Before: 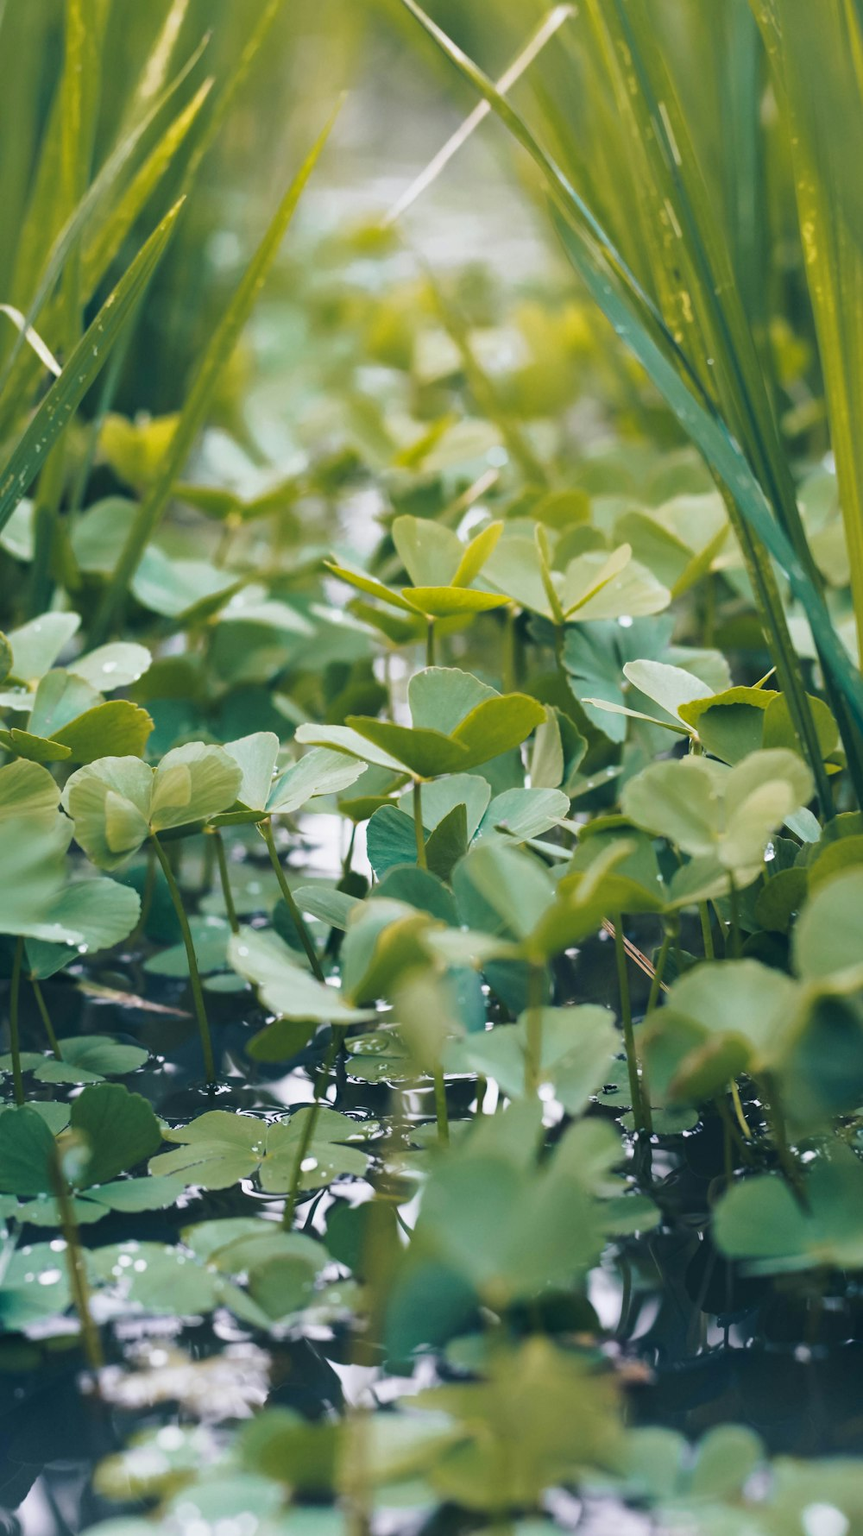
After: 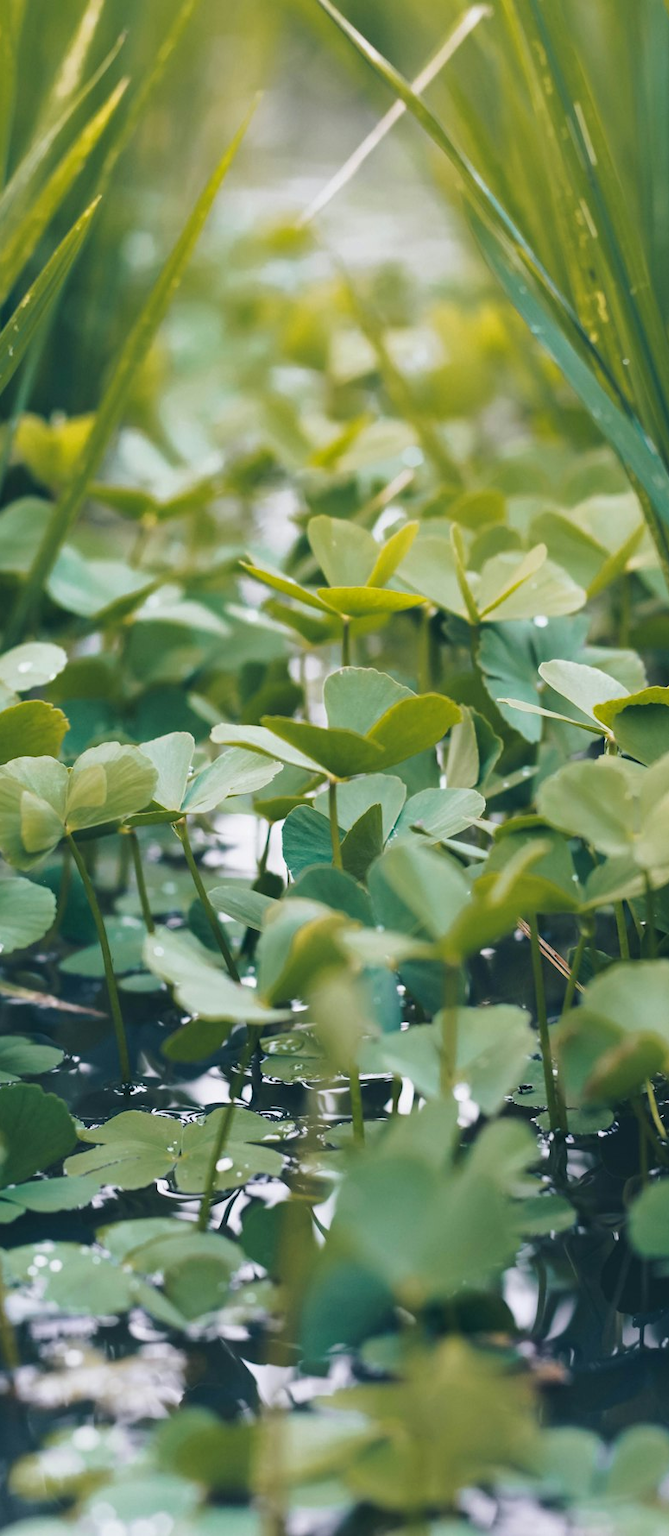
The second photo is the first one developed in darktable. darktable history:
crop: left 9.89%, right 12.483%
